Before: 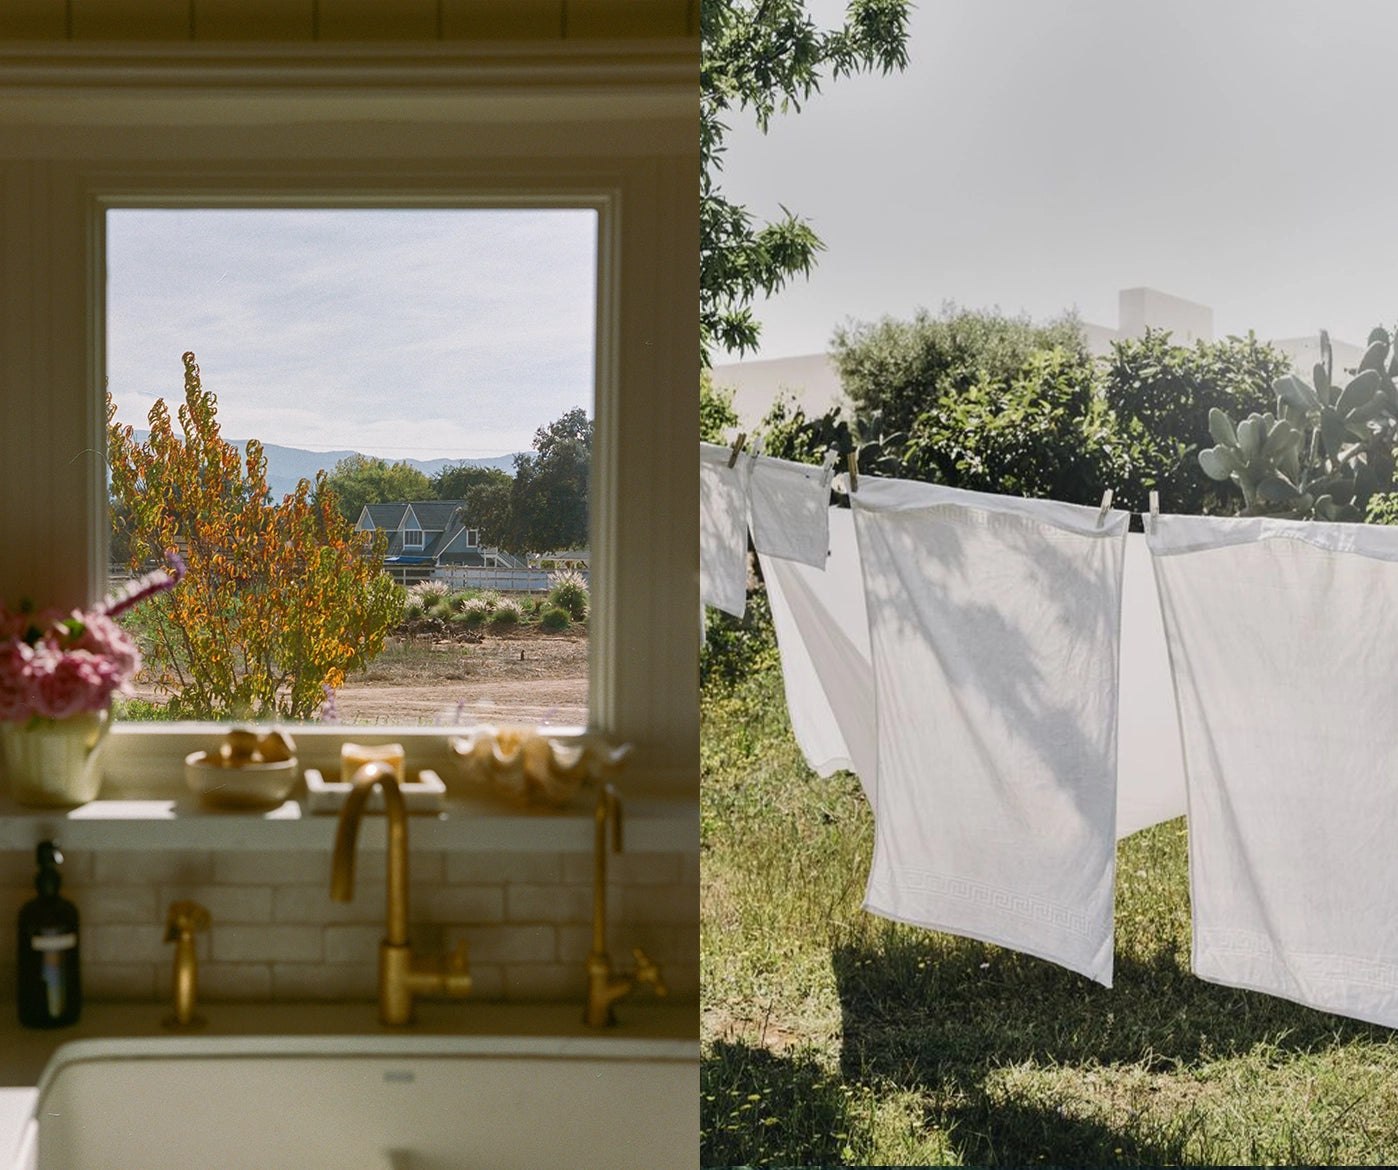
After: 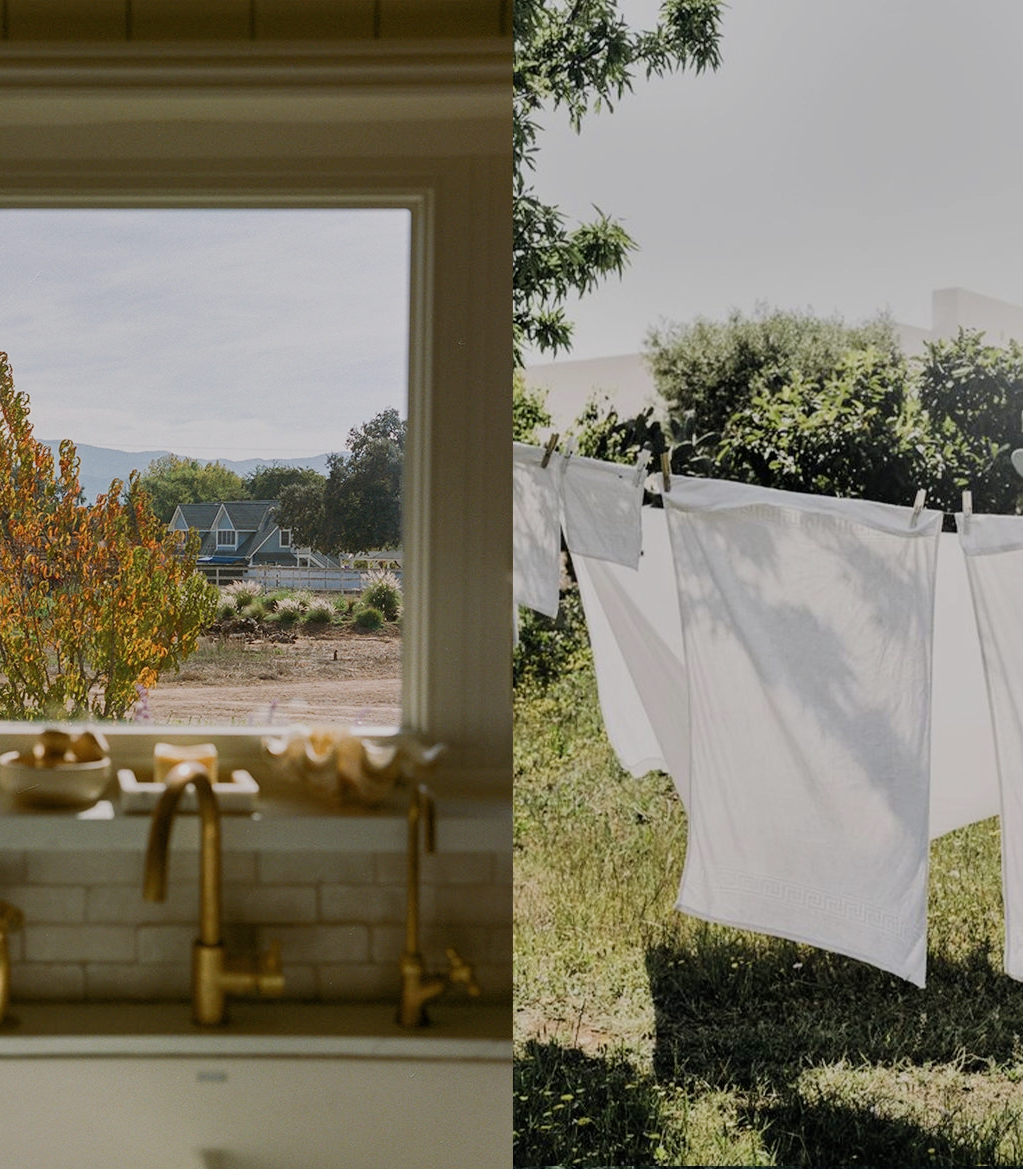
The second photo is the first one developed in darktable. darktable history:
filmic rgb: black relative exposure -7.65 EV, white relative exposure 4.56 EV, hardness 3.61
contrast brightness saturation: saturation -0.05
crop: left 13.443%, right 13.31%
